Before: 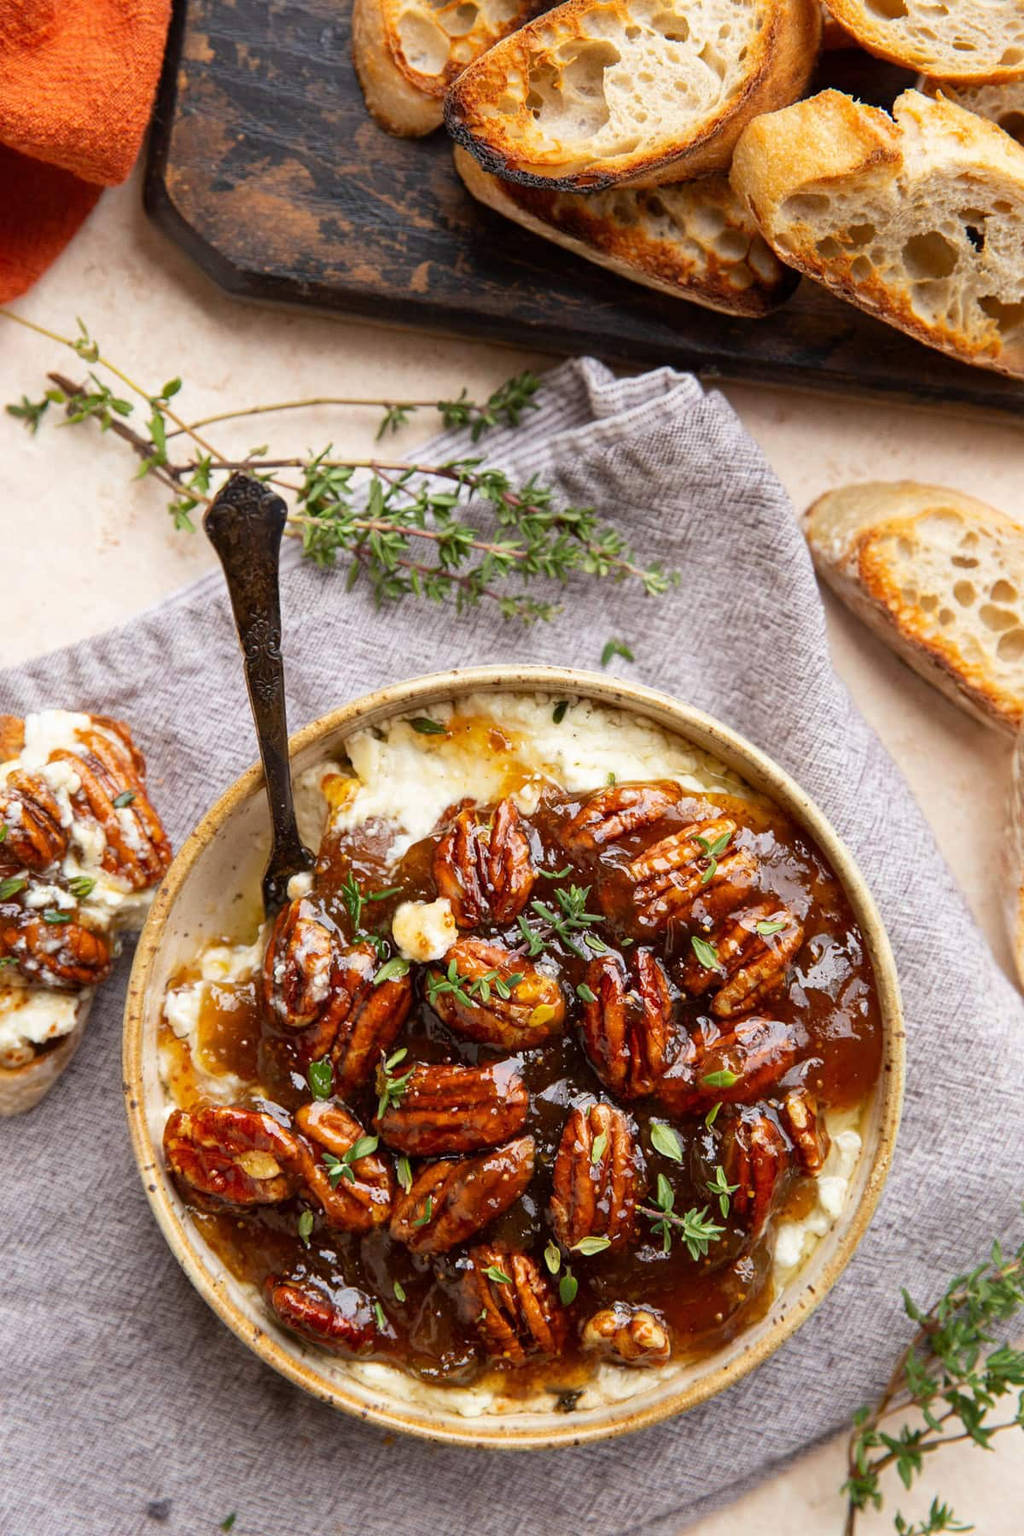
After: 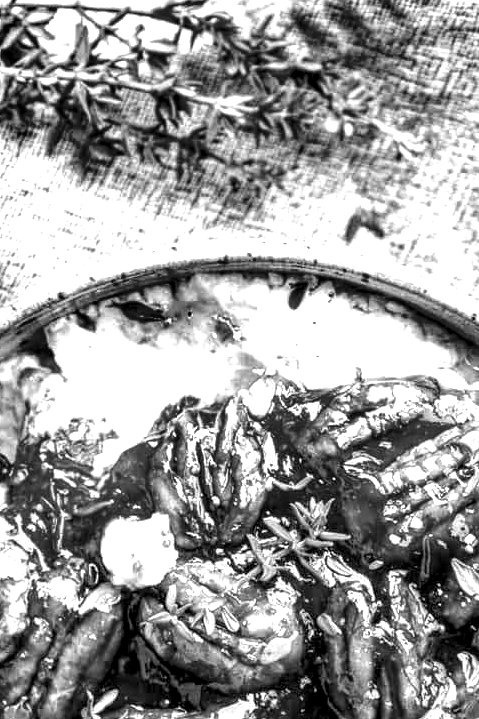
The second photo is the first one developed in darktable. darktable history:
local contrast: highlights 19%, detail 186%
crop: left 30%, top 30%, right 30%, bottom 30%
shadows and highlights: white point adjustment 1, soften with gaussian
color correction: highlights a* -2.24, highlights b* -18.1
monochrome: on, module defaults
exposure: black level correction 0, exposure 1 EV, compensate exposure bias true, compensate highlight preservation false
